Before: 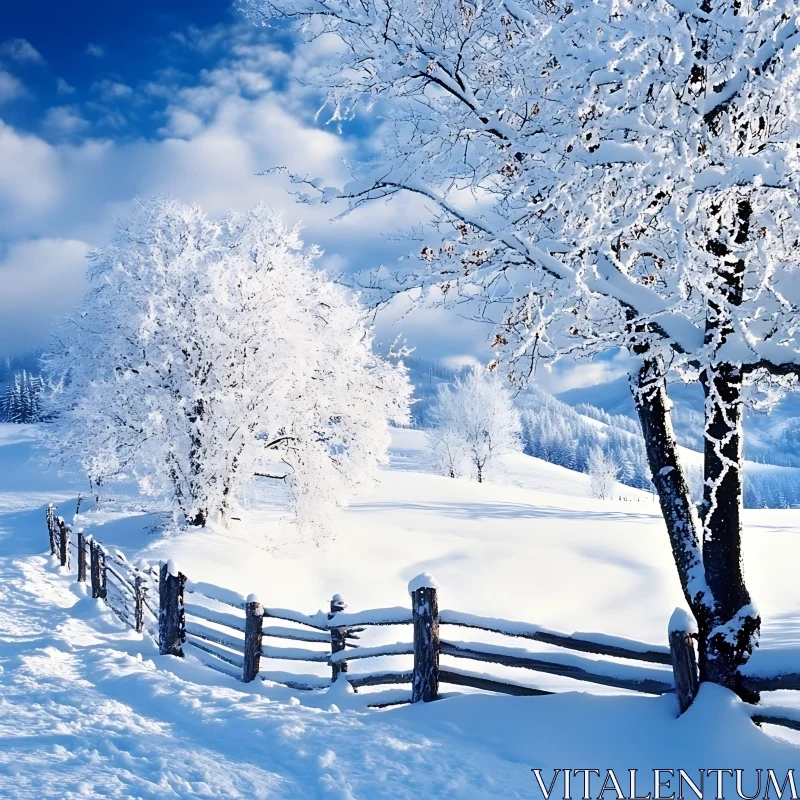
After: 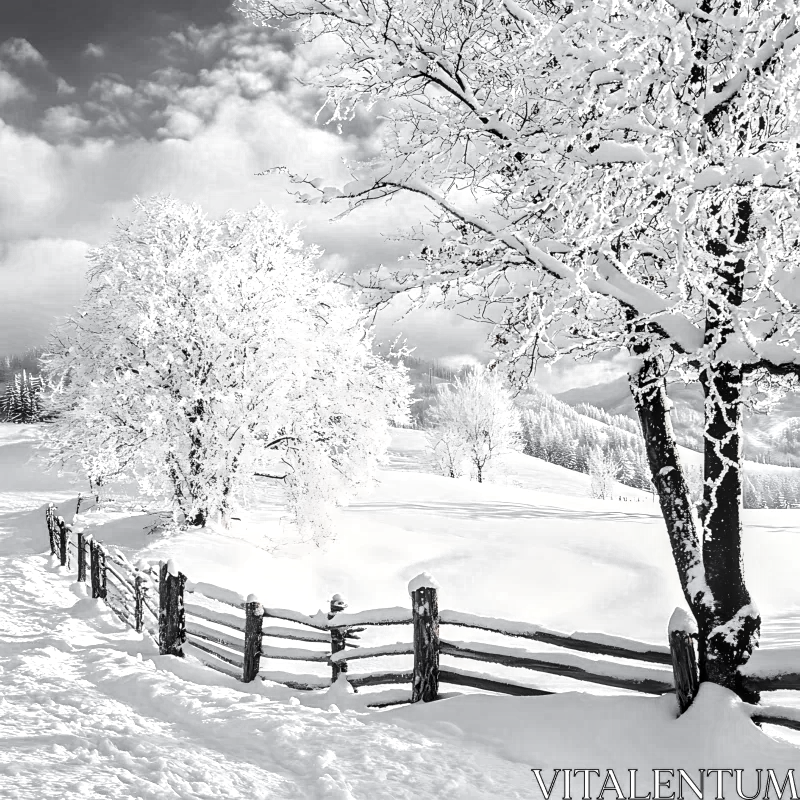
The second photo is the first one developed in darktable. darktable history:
local contrast: highlights 61%, detail 143%, midtone range 0.428
color zones: curves: ch0 [(0, 0.613) (0.01, 0.613) (0.245, 0.448) (0.498, 0.529) (0.642, 0.665) (0.879, 0.777) (0.99, 0.613)]; ch1 [(0, 0.035) (0.121, 0.189) (0.259, 0.197) (0.415, 0.061) (0.589, 0.022) (0.732, 0.022) (0.857, 0.026) (0.991, 0.053)]
exposure: compensate highlight preservation false
